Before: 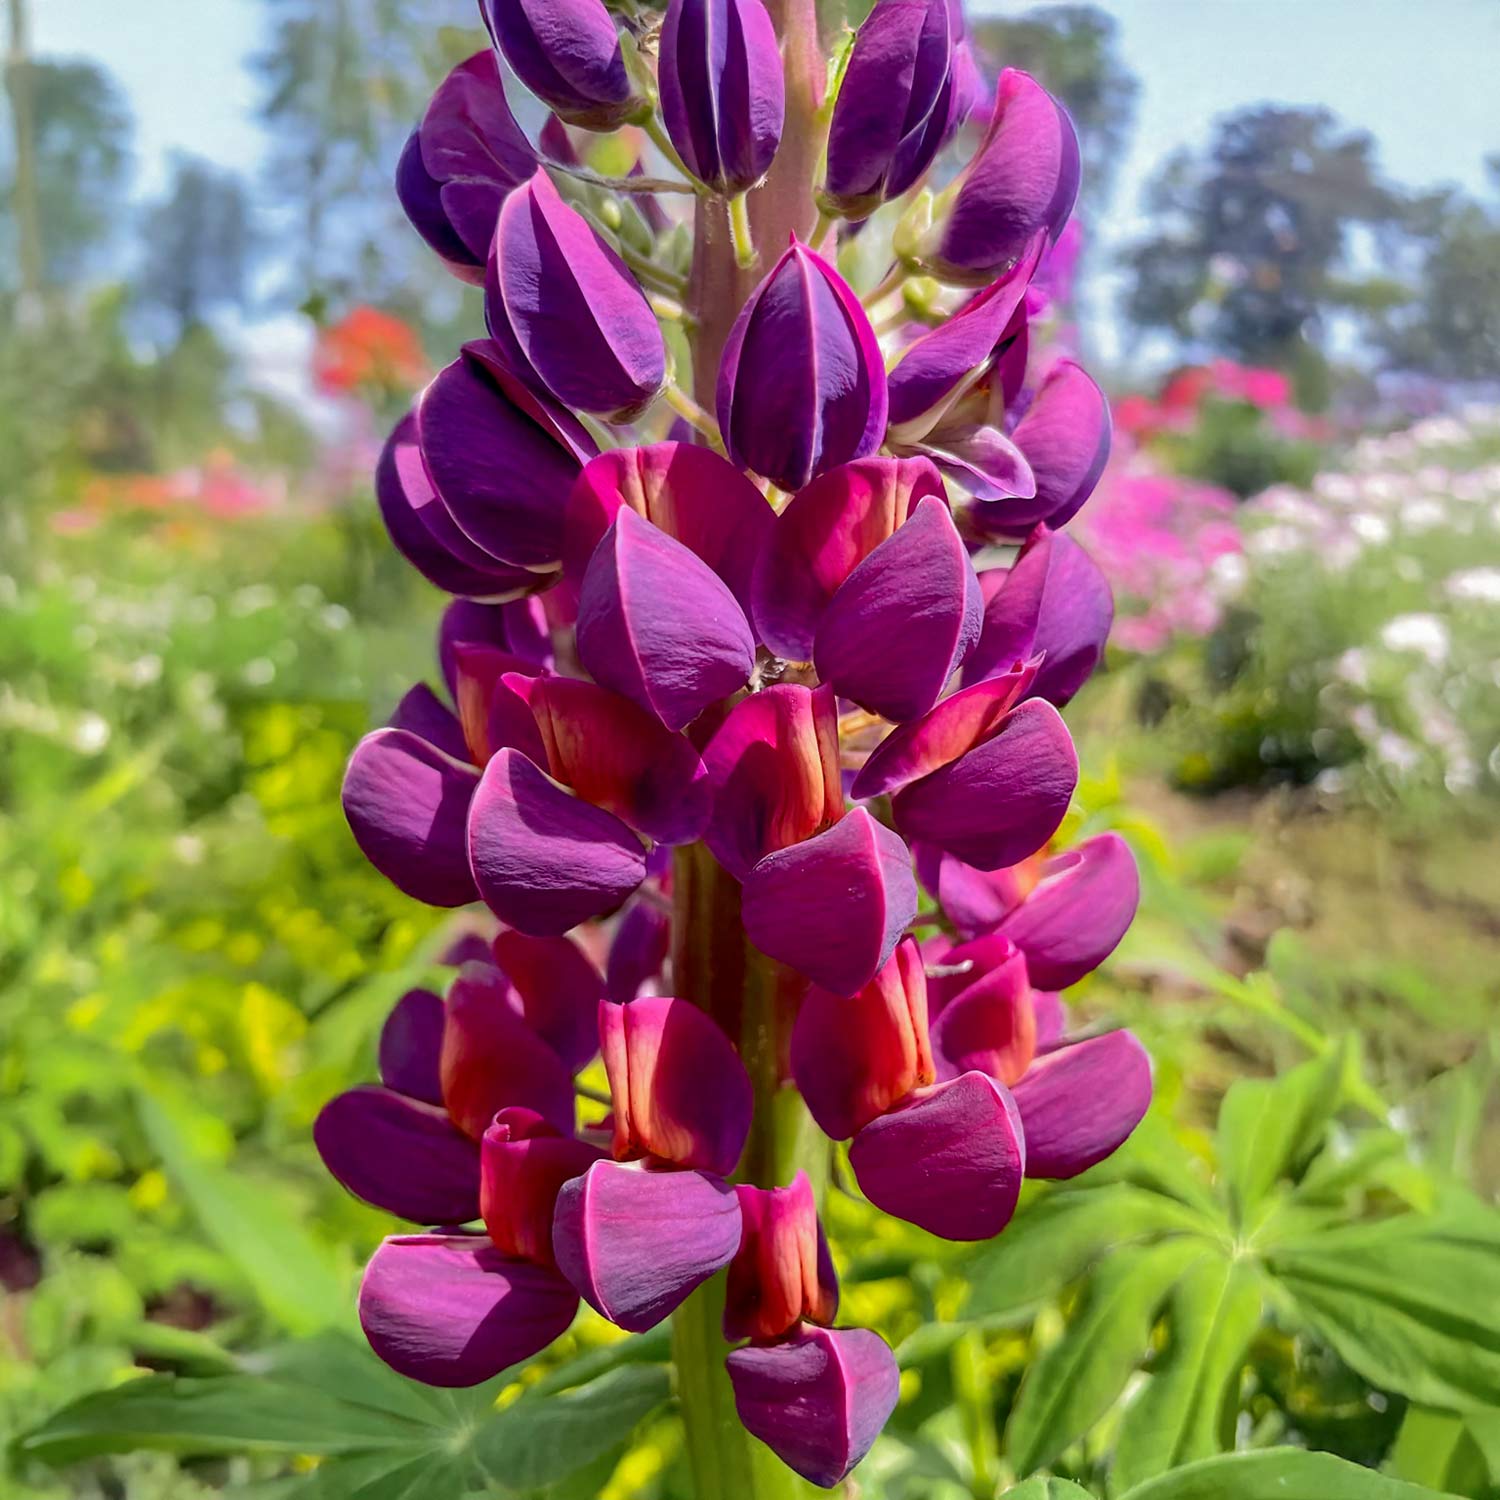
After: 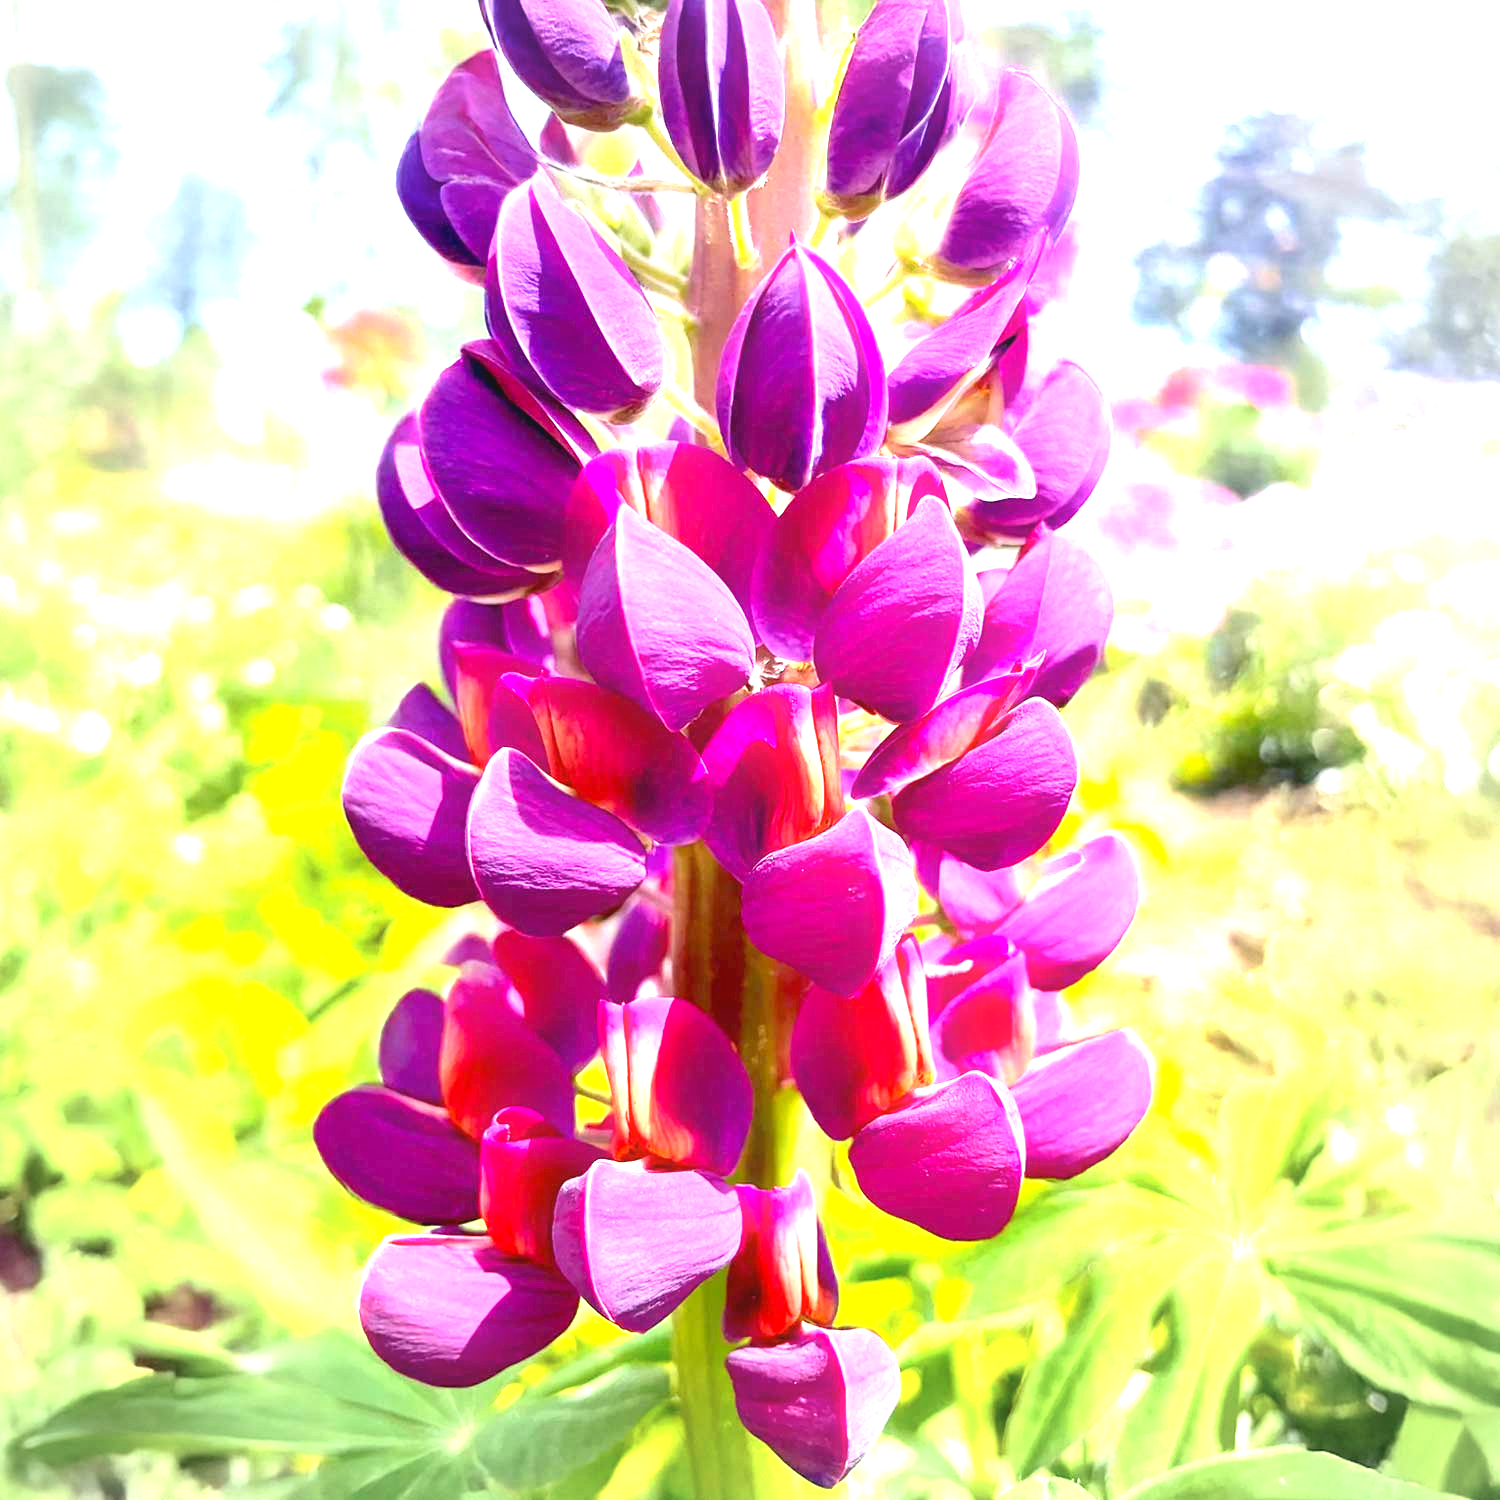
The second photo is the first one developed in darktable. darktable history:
vignetting: fall-off radius 81.94%
contrast equalizer: y [[0.5, 0.486, 0.447, 0.446, 0.489, 0.5], [0.5 ×6], [0.5 ×6], [0 ×6], [0 ×6]]
exposure: exposure 2.25 EV, compensate highlight preservation false
